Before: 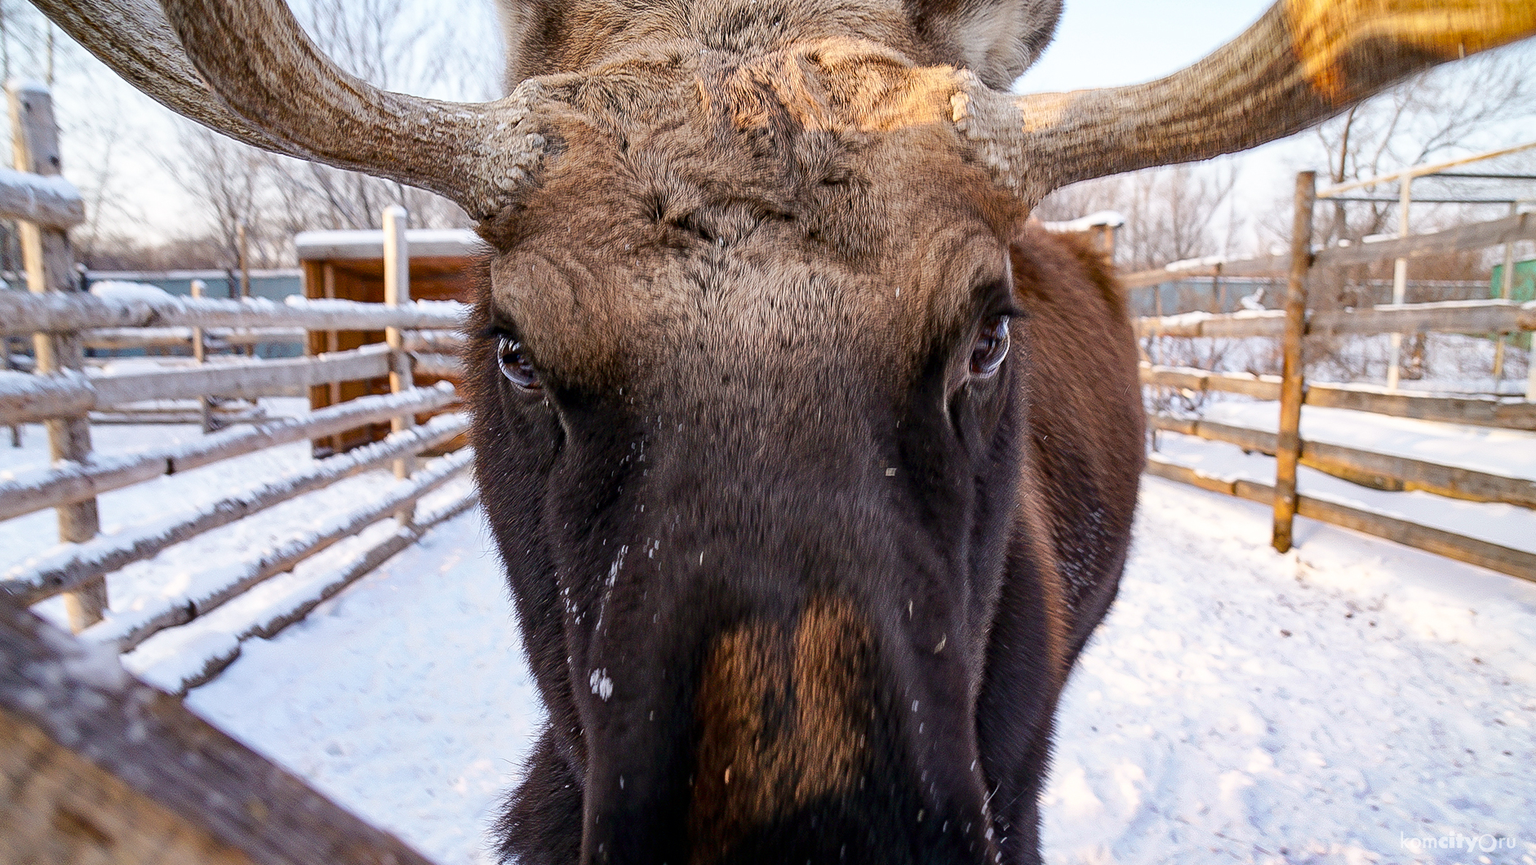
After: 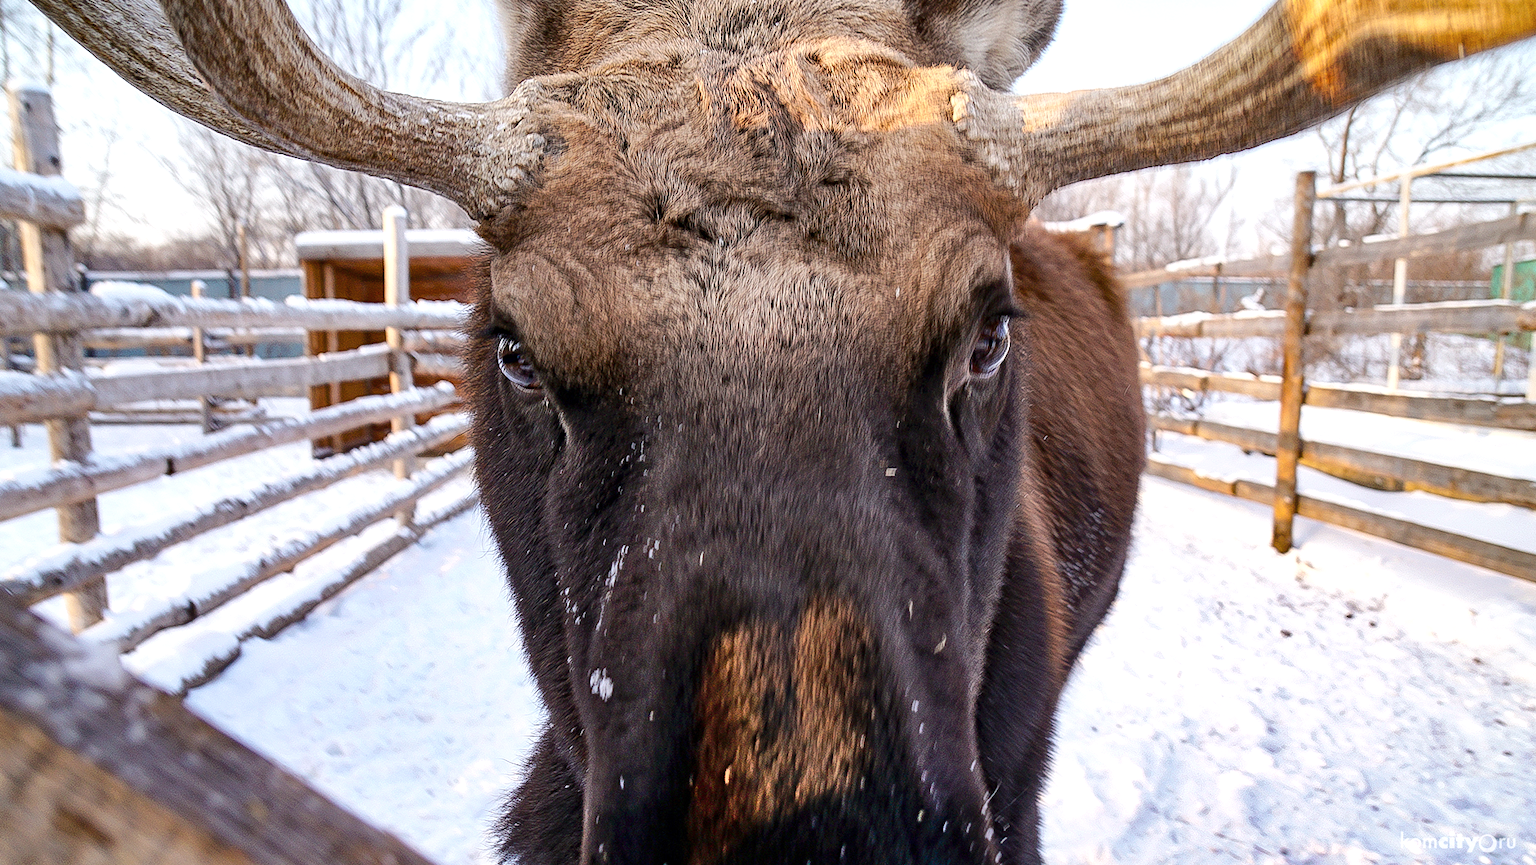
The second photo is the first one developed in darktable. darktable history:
shadows and highlights: radius 47.08, white point adjustment 6.55, compress 79.68%, soften with gaussian
